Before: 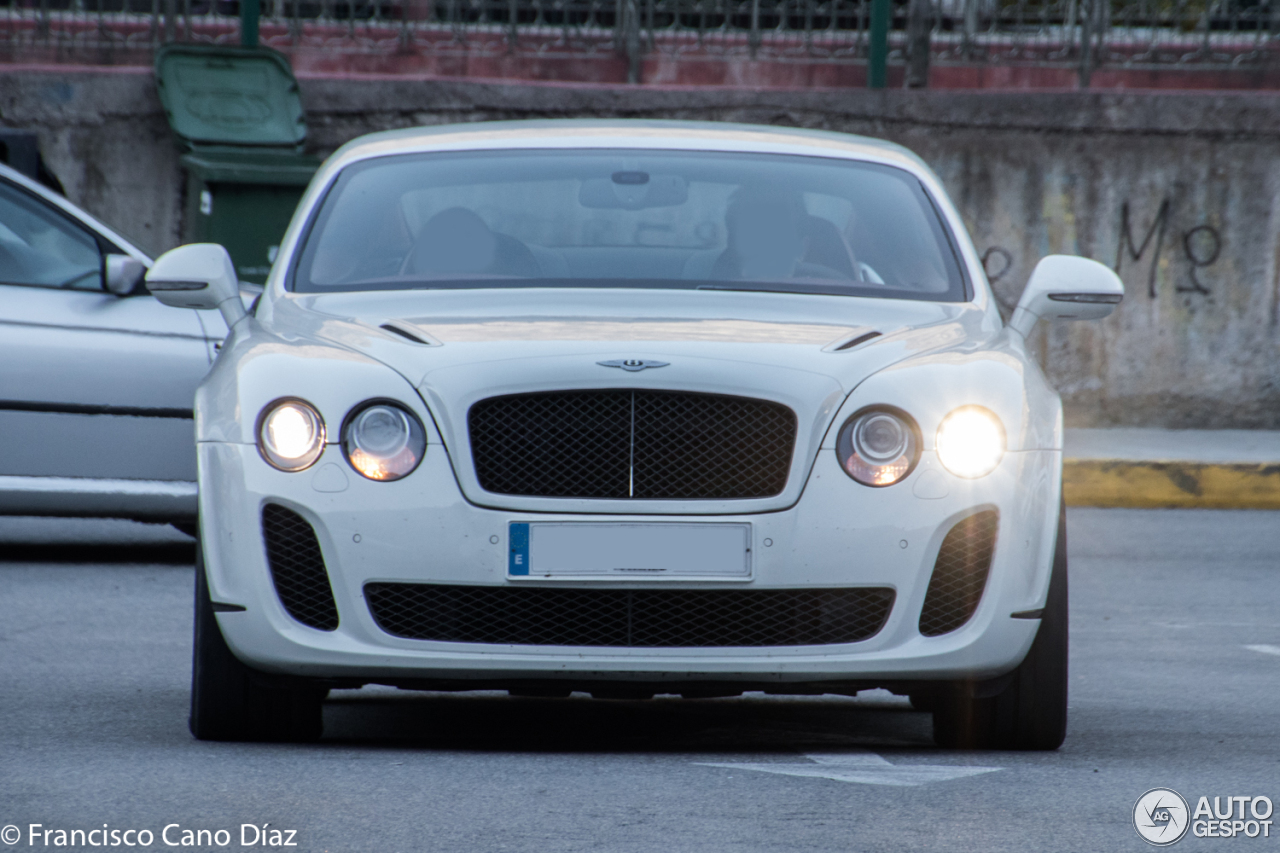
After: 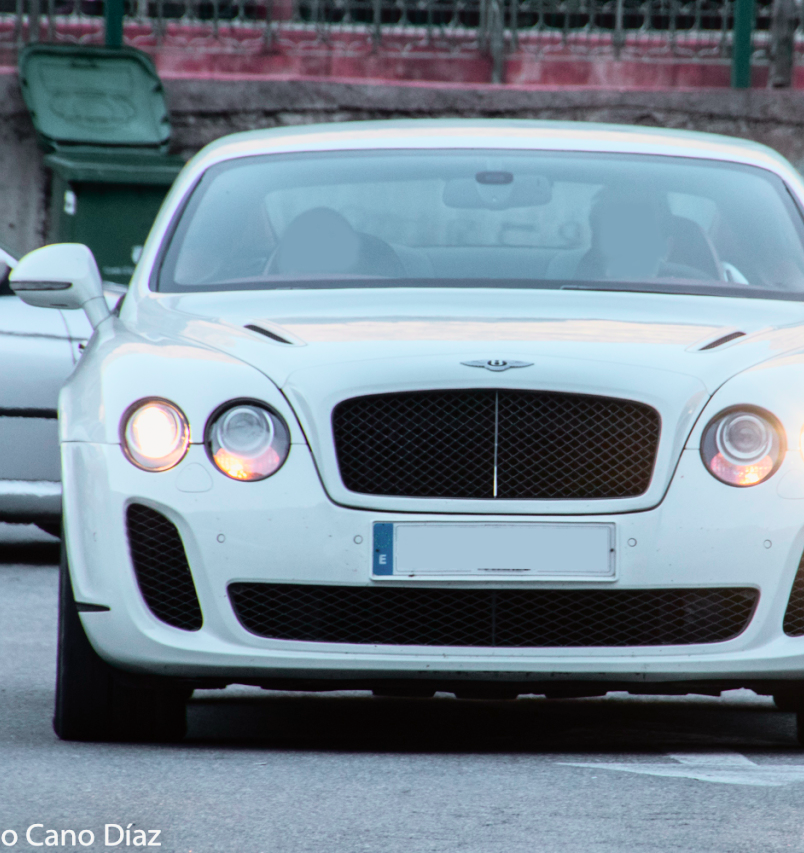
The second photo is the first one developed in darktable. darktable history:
crop: left 10.644%, right 26.528%
tone curve: curves: ch0 [(0, 0.005) (0.103, 0.097) (0.18, 0.22) (0.378, 0.482) (0.504, 0.631) (0.663, 0.801) (0.834, 0.914) (1, 0.971)]; ch1 [(0, 0) (0.172, 0.123) (0.324, 0.253) (0.396, 0.388) (0.478, 0.461) (0.499, 0.498) (0.545, 0.587) (0.604, 0.692) (0.704, 0.818) (1, 1)]; ch2 [(0, 0) (0.411, 0.424) (0.496, 0.5) (0.521, 0.537) (0.555, 0.585) (0.628, 0.703) (1, 1)], color space Lab, independent channels, preserve colors none
